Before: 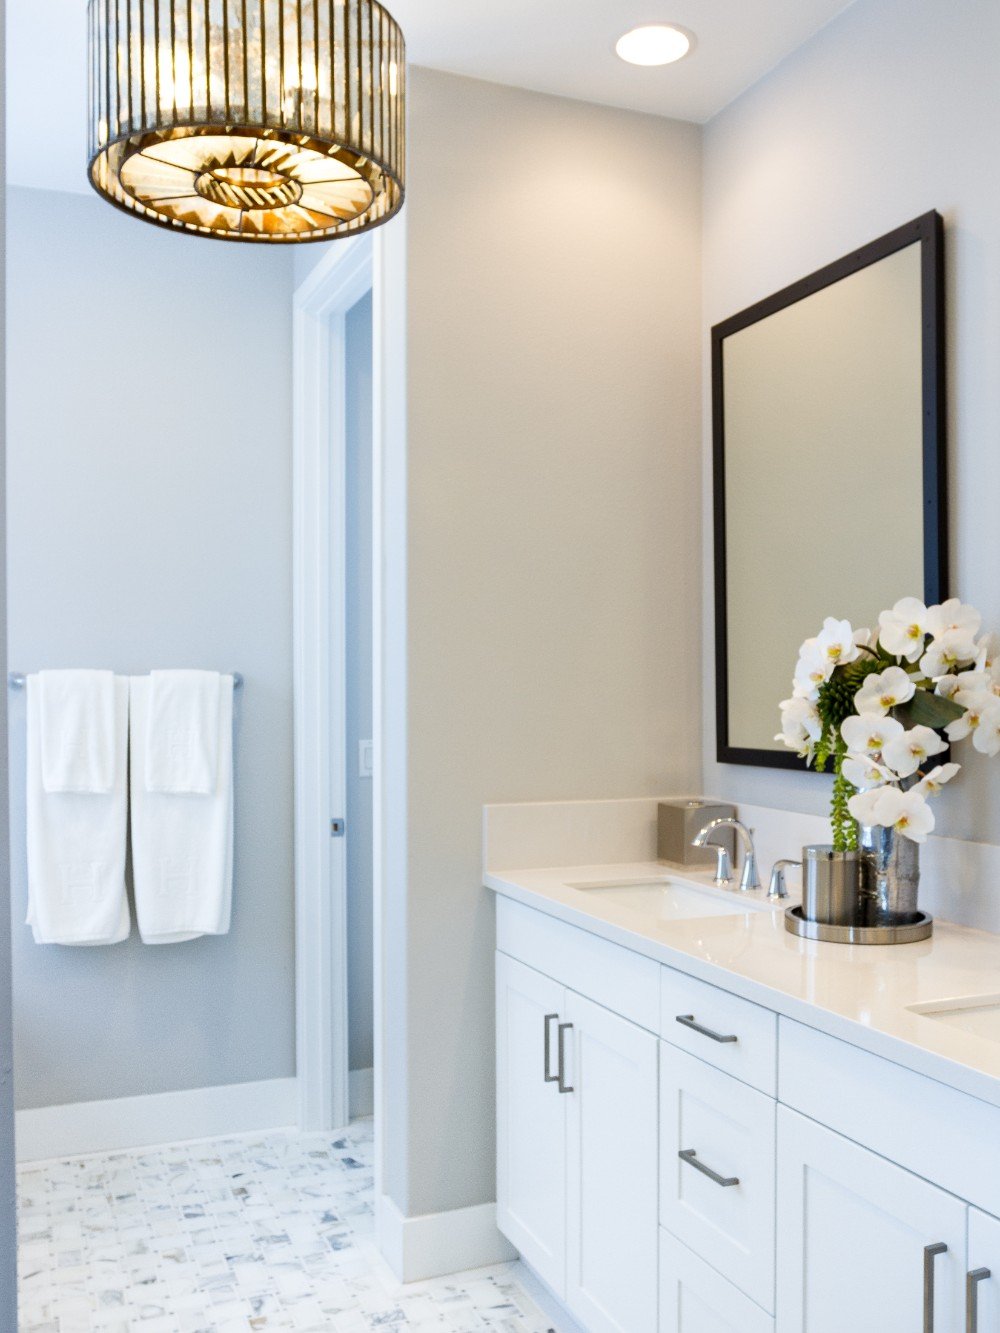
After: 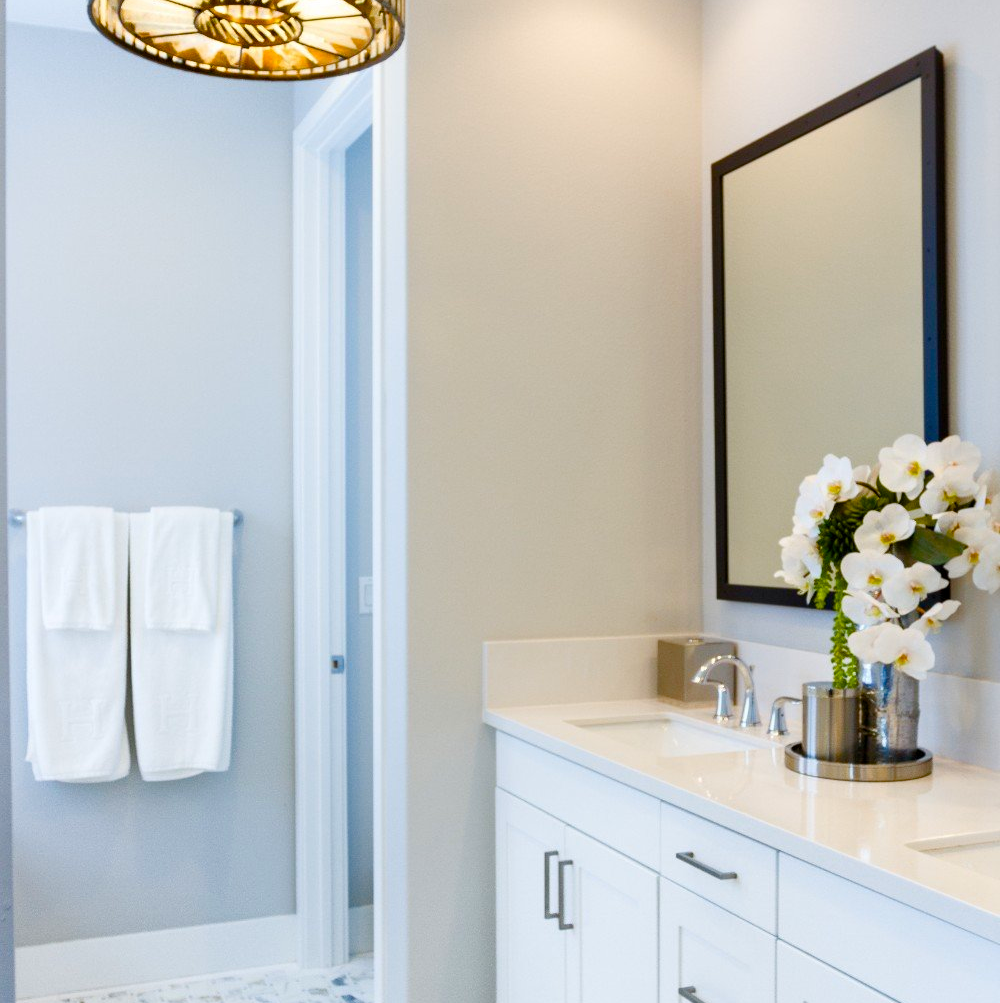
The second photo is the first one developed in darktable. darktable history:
color balance rgb: linear chroma grading › global chroma 15.537%, perceptual saturation grading › global saturation 20%, perceptual saturation grading › highlights -25.784%, perceptual saturation grading › shadows 49.805%
crop and rotate: top 12.277%, bottom 12.412%
